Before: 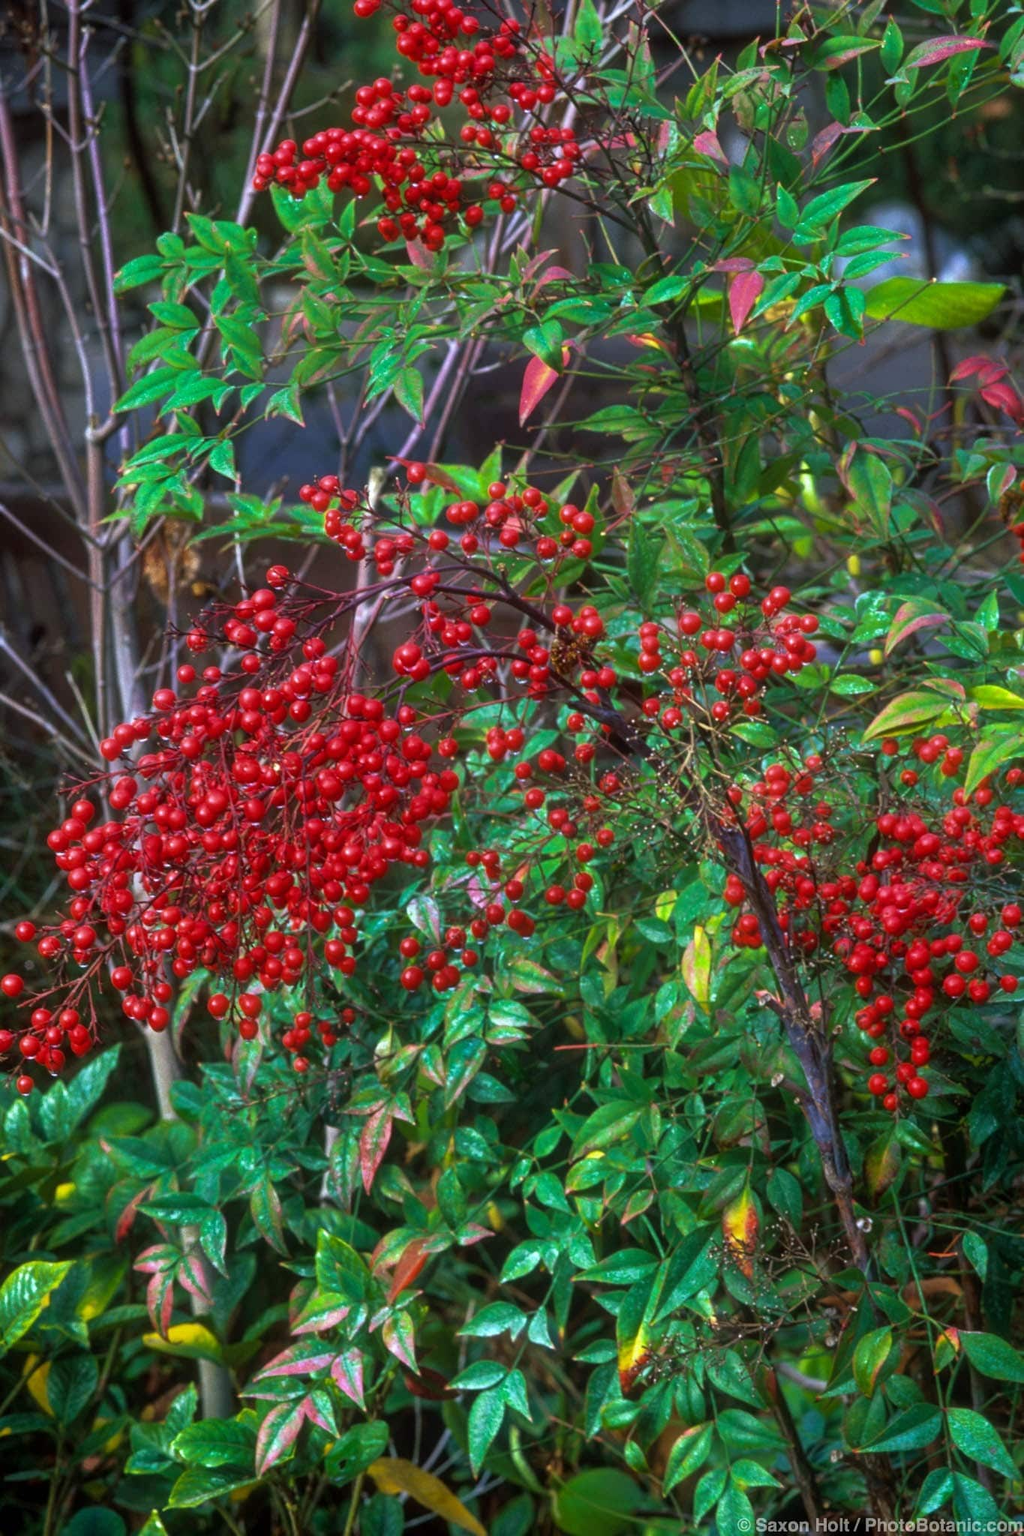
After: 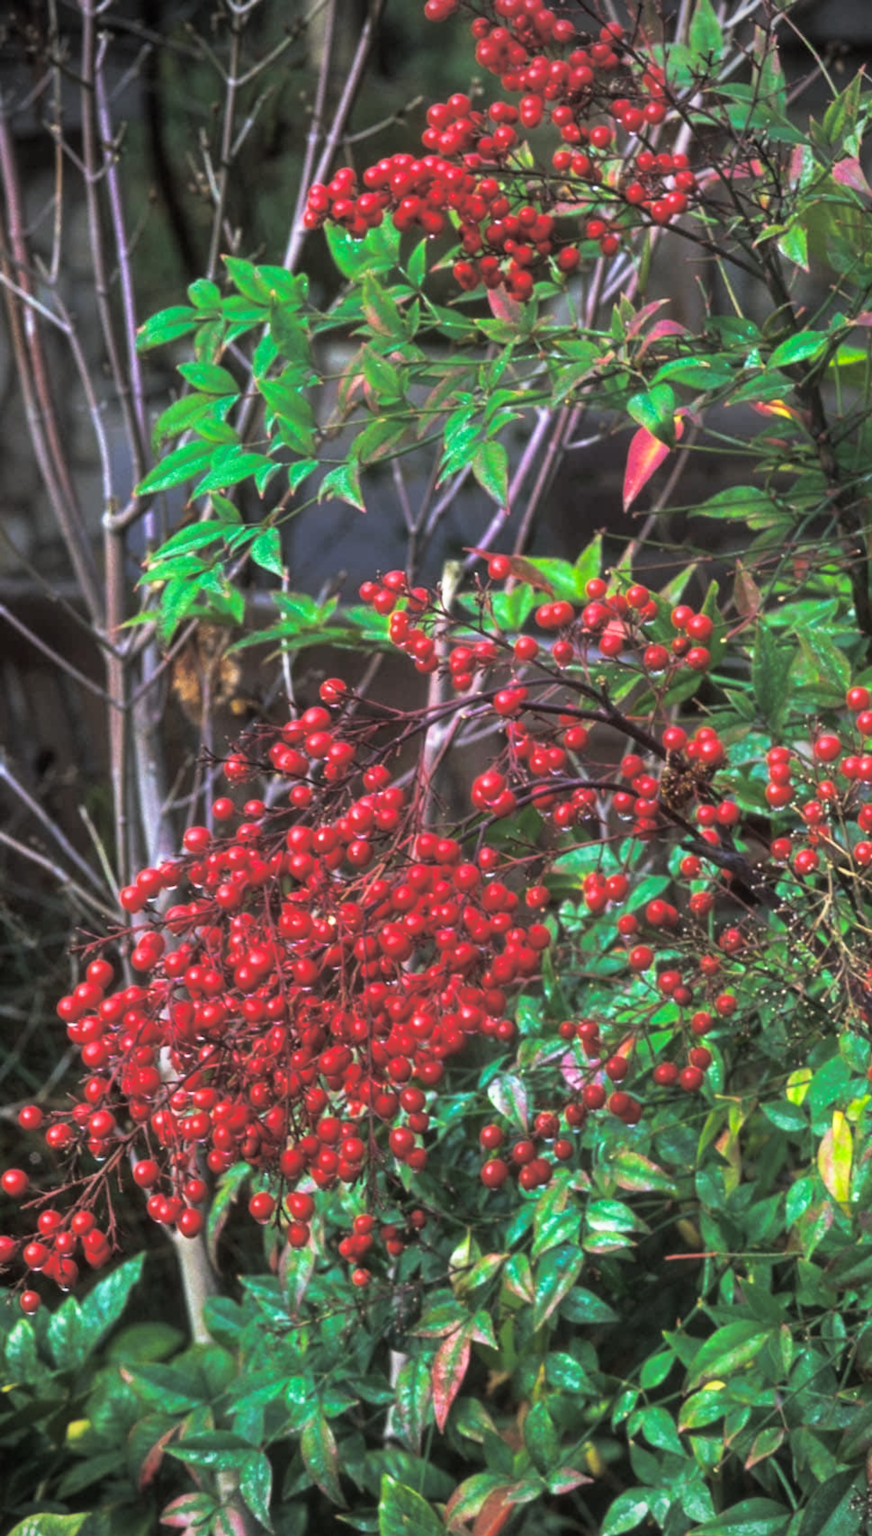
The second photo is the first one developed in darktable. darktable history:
crop: right 28.885%, bottom 16.626%
color correction: highlights b* 3
vibrance: vibrance 0%
vignetting: unbound false
lowpass: radius 0.5, unbound 0
base curve: curves: ch0 [(0, 0) (0.688, 0.865) (1, 1)], preserve colors none
split-toning: shadows › hue 36°, shadows › saturation 0.05, highlights › hue 10.8°, highlights › saturation 0.15, compress 40%
